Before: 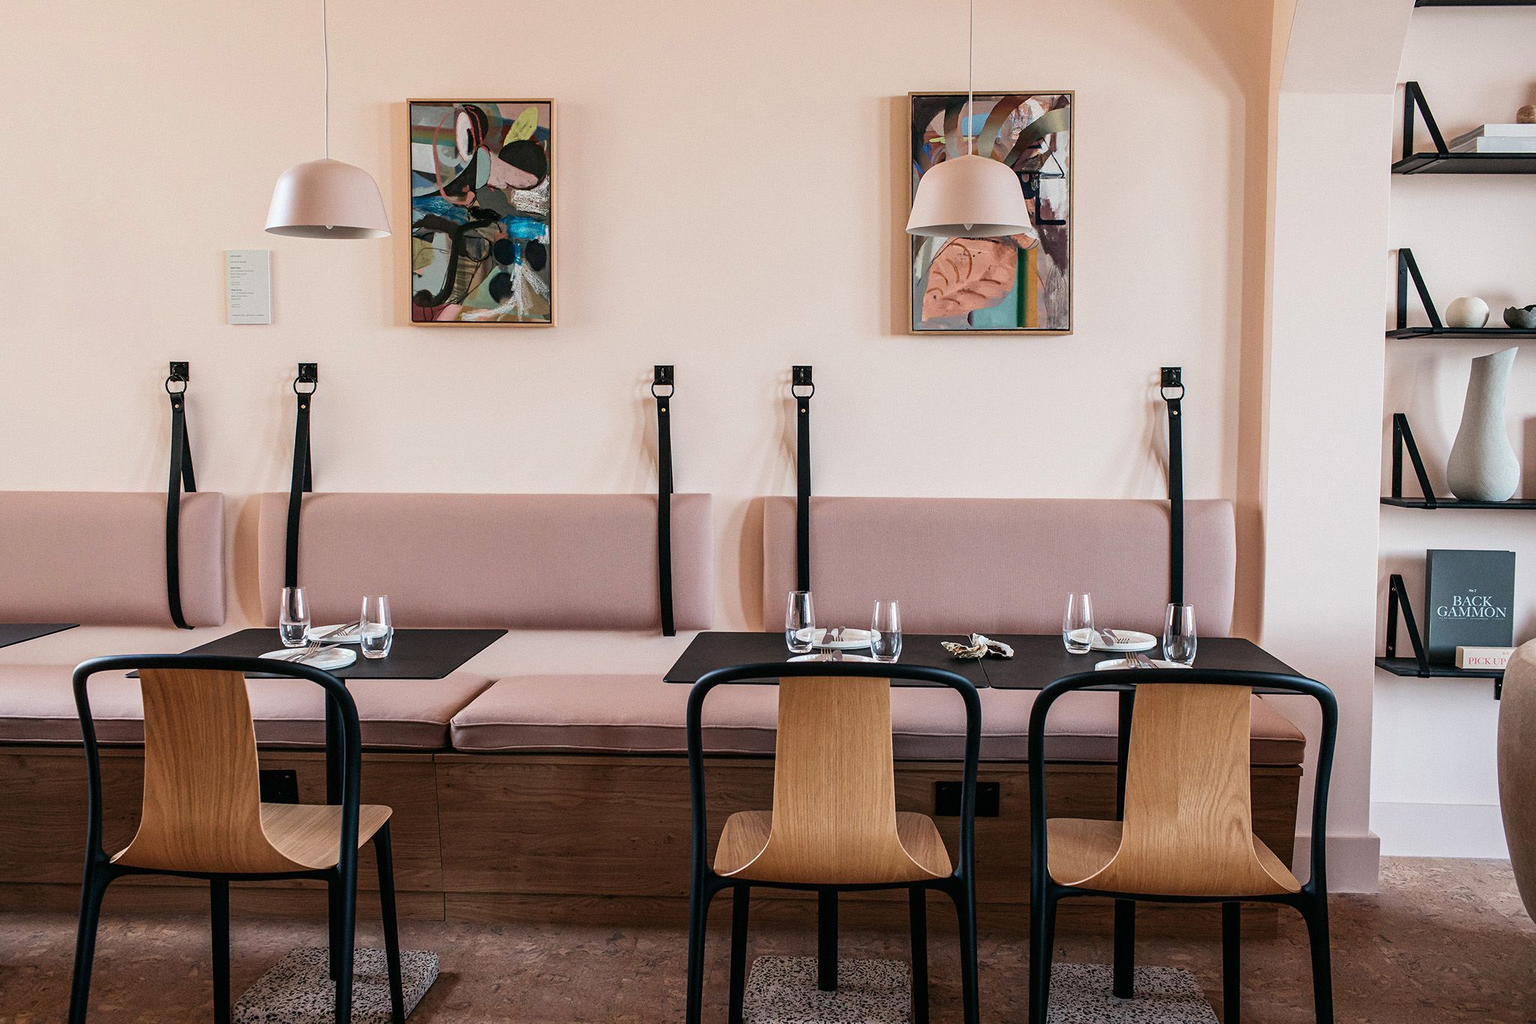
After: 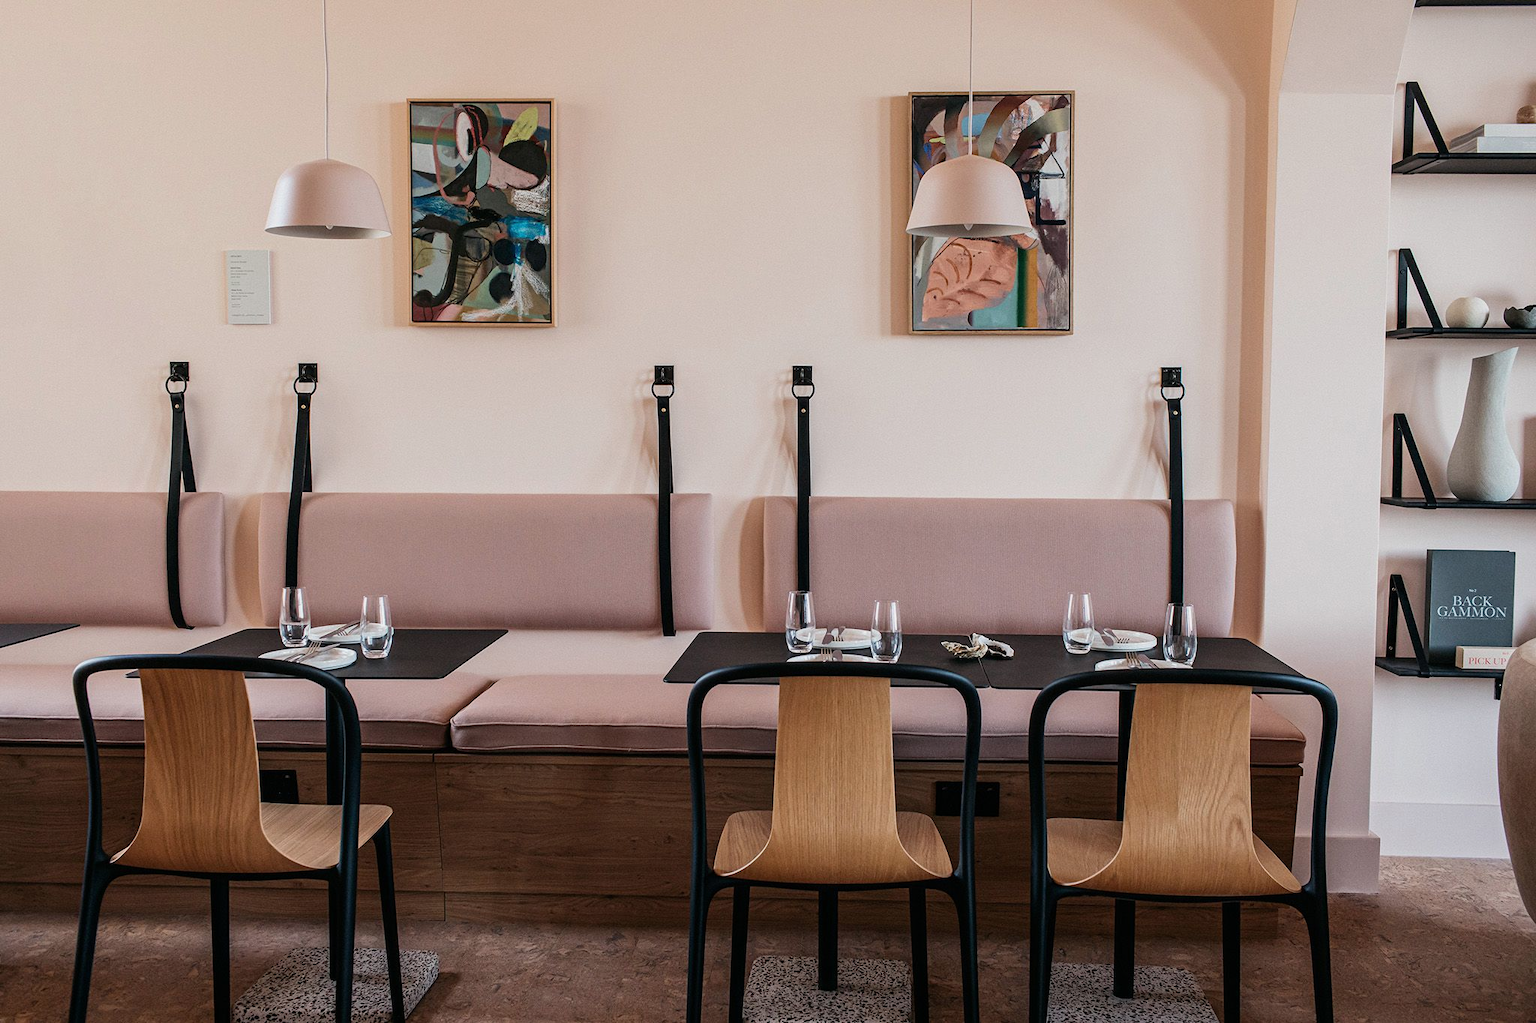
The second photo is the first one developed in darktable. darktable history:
exposure: exposure -0.206 EV, compensate highlight preservation false
